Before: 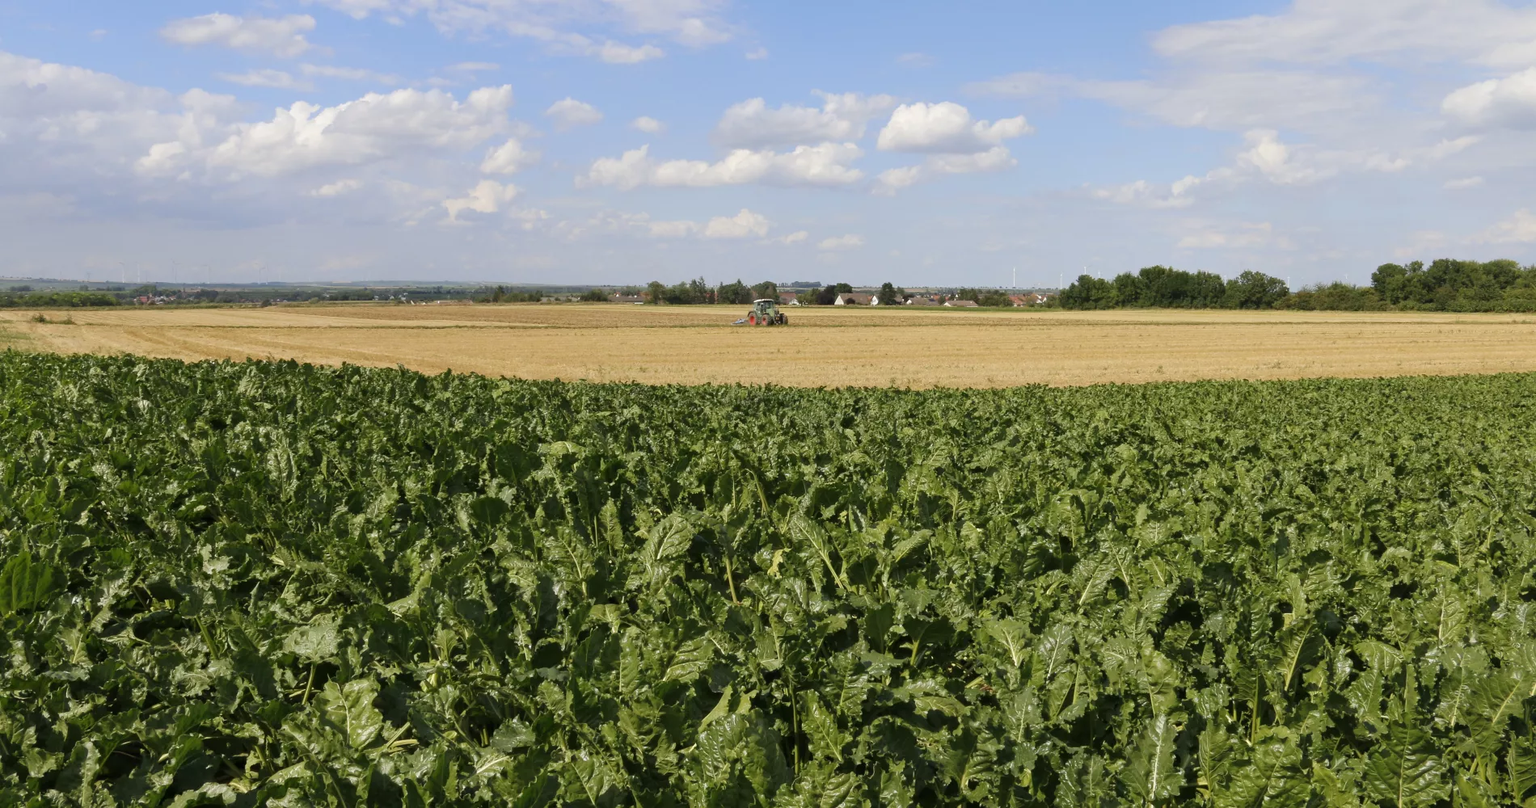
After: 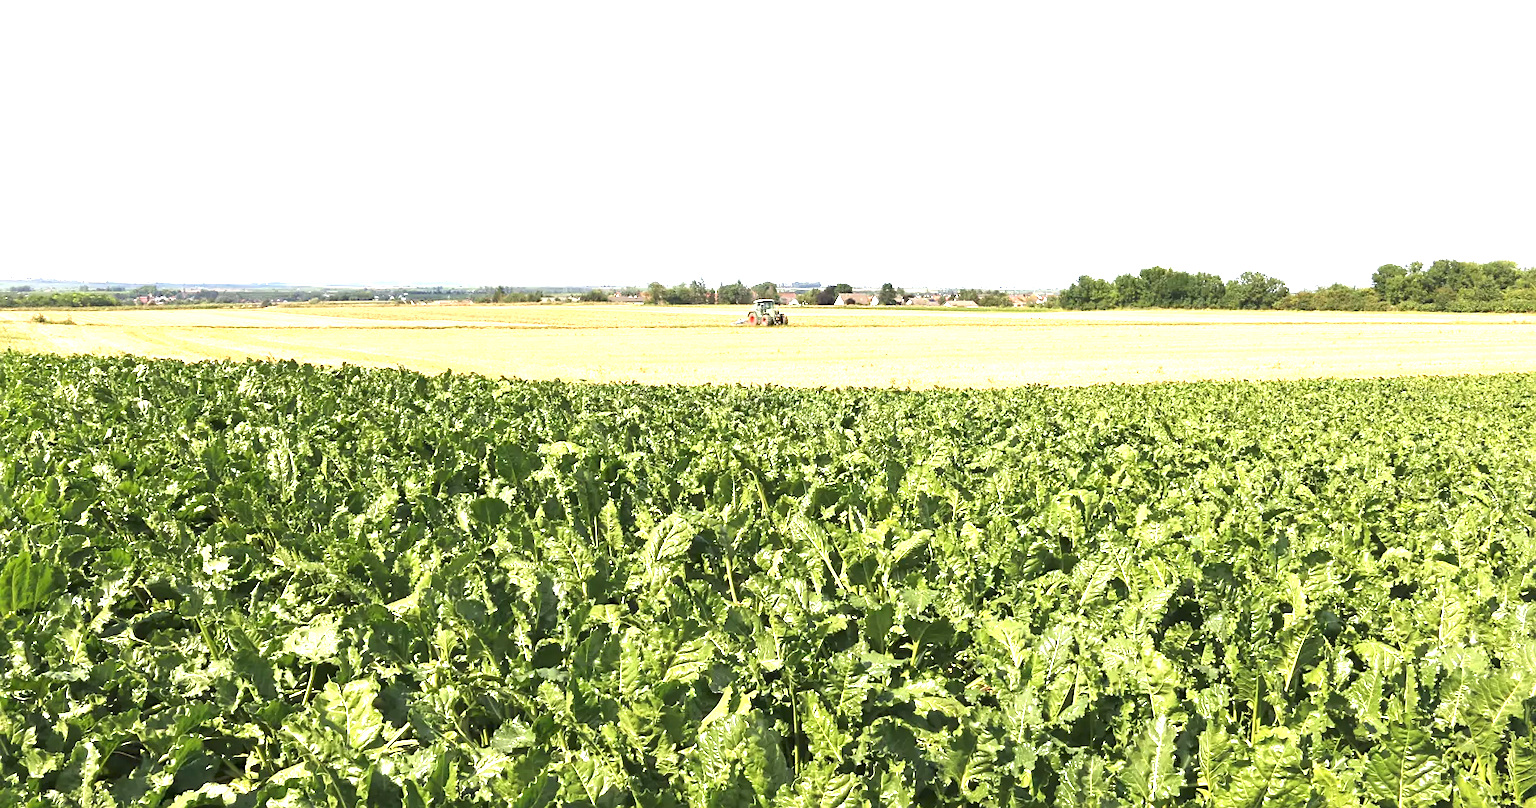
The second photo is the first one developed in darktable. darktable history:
sharpen: radius 1.856, amount 0.396, threshold 1.342
exposure: black level correction 0, exposure 1.936 EV, compensate exposure bias true, compensate highlight preservation false
